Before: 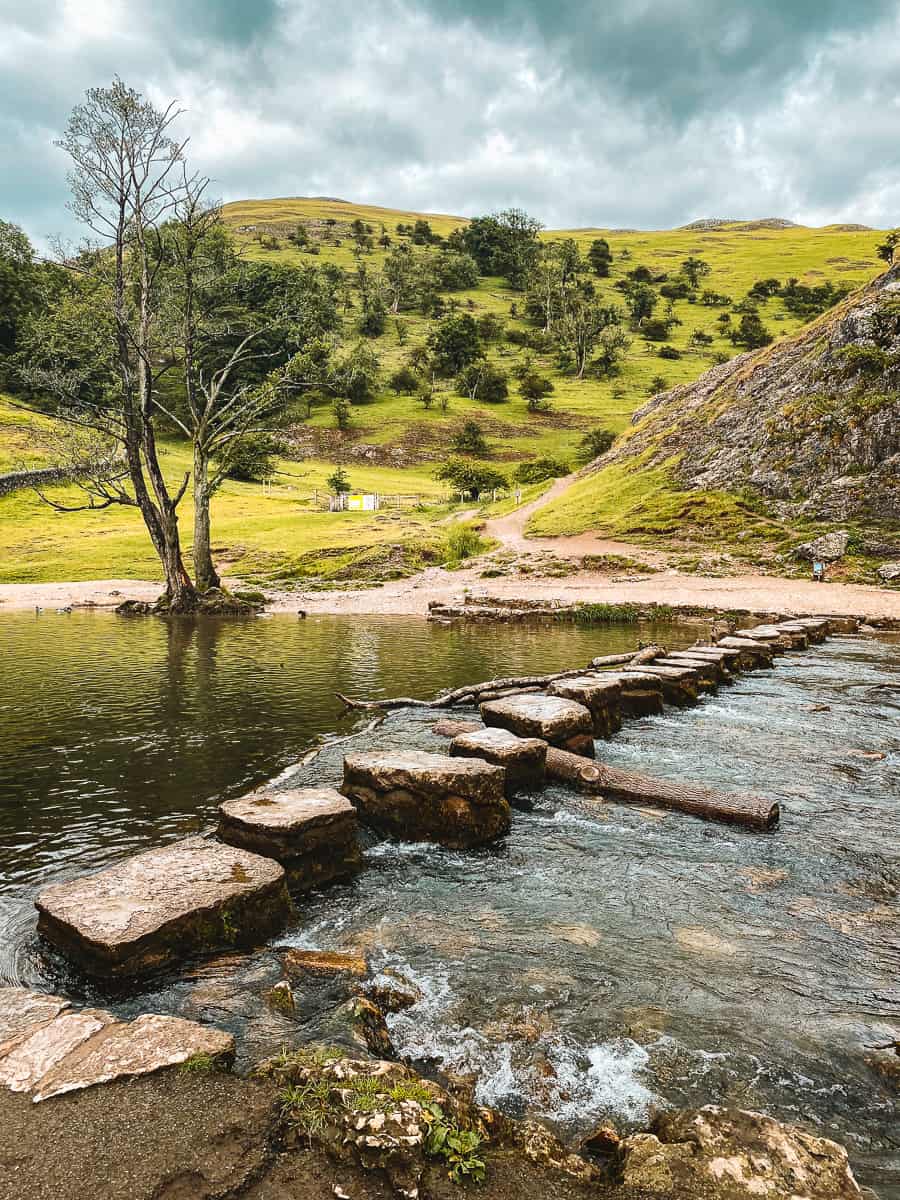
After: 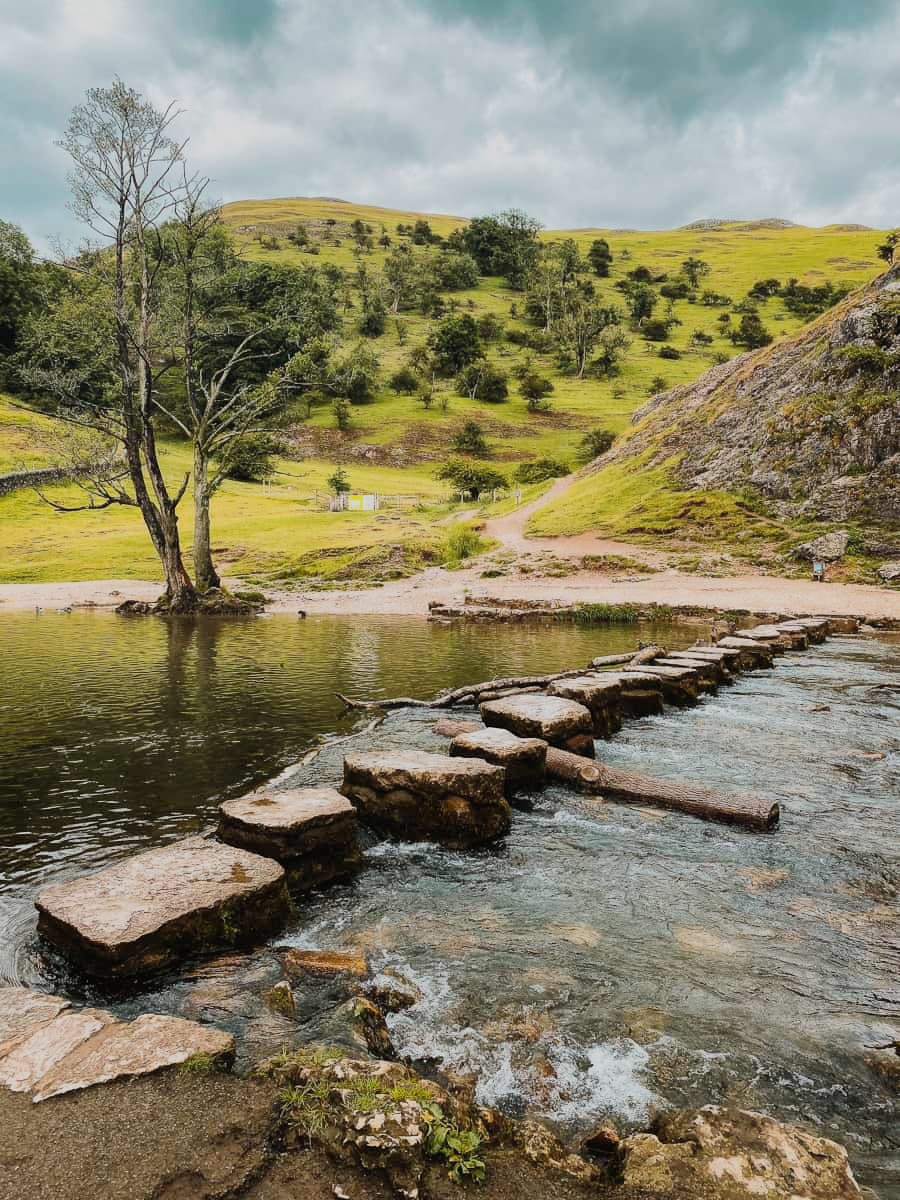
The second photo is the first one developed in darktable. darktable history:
filmic rgb: hardness 4.17
contrast equalizer: octaves 7, y [[0.502, 0.505, 0.512, 0.529, 0.564, 0.588], [0.5 ×6], [0.502, 0.505, 0.512, 0.529, 0.564, 0.588], [0, 0.001, 0.001, 0.004, 0.008, 0.011], [0, 0.001, 0.001, 0.004, 0.008, 0.011]], mix -1
